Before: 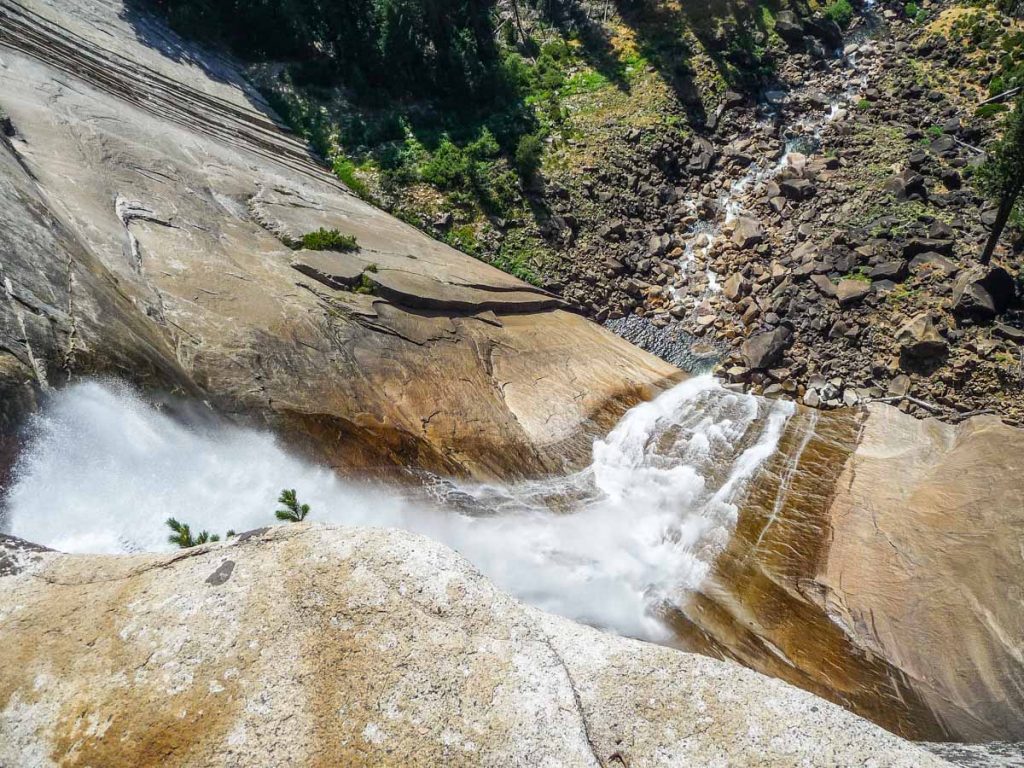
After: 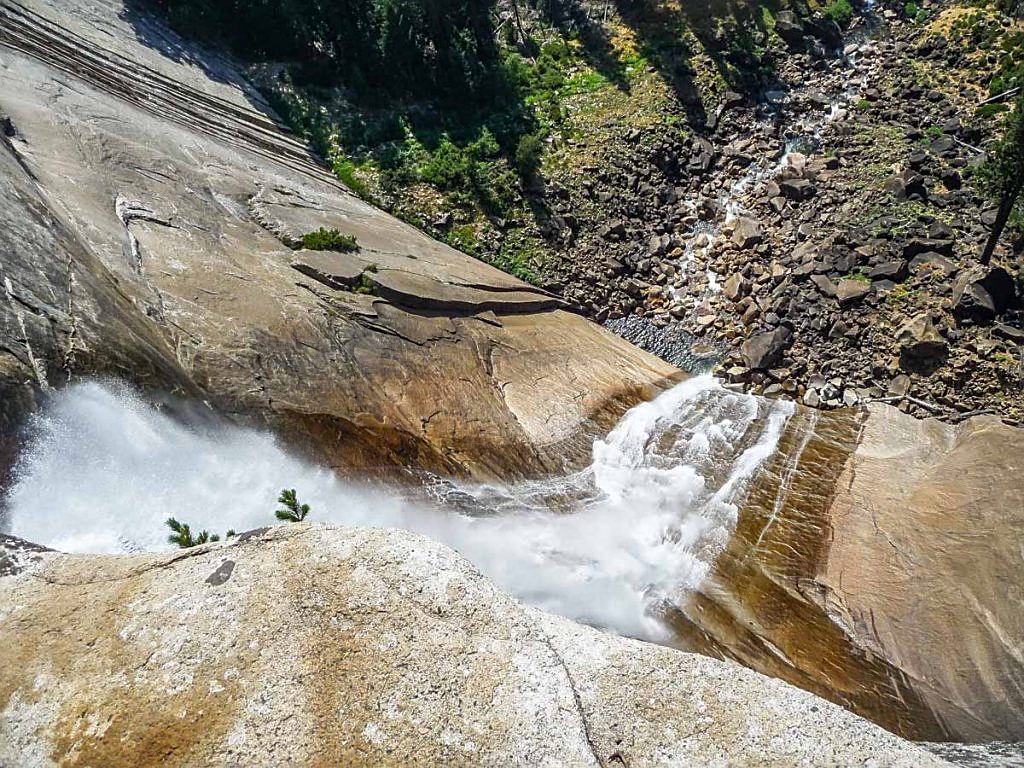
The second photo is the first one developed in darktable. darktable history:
sharpen: on, module defaults
base curve: curves: ch0 [(0, 0) (0.303, 0.277) (1, 1)]
